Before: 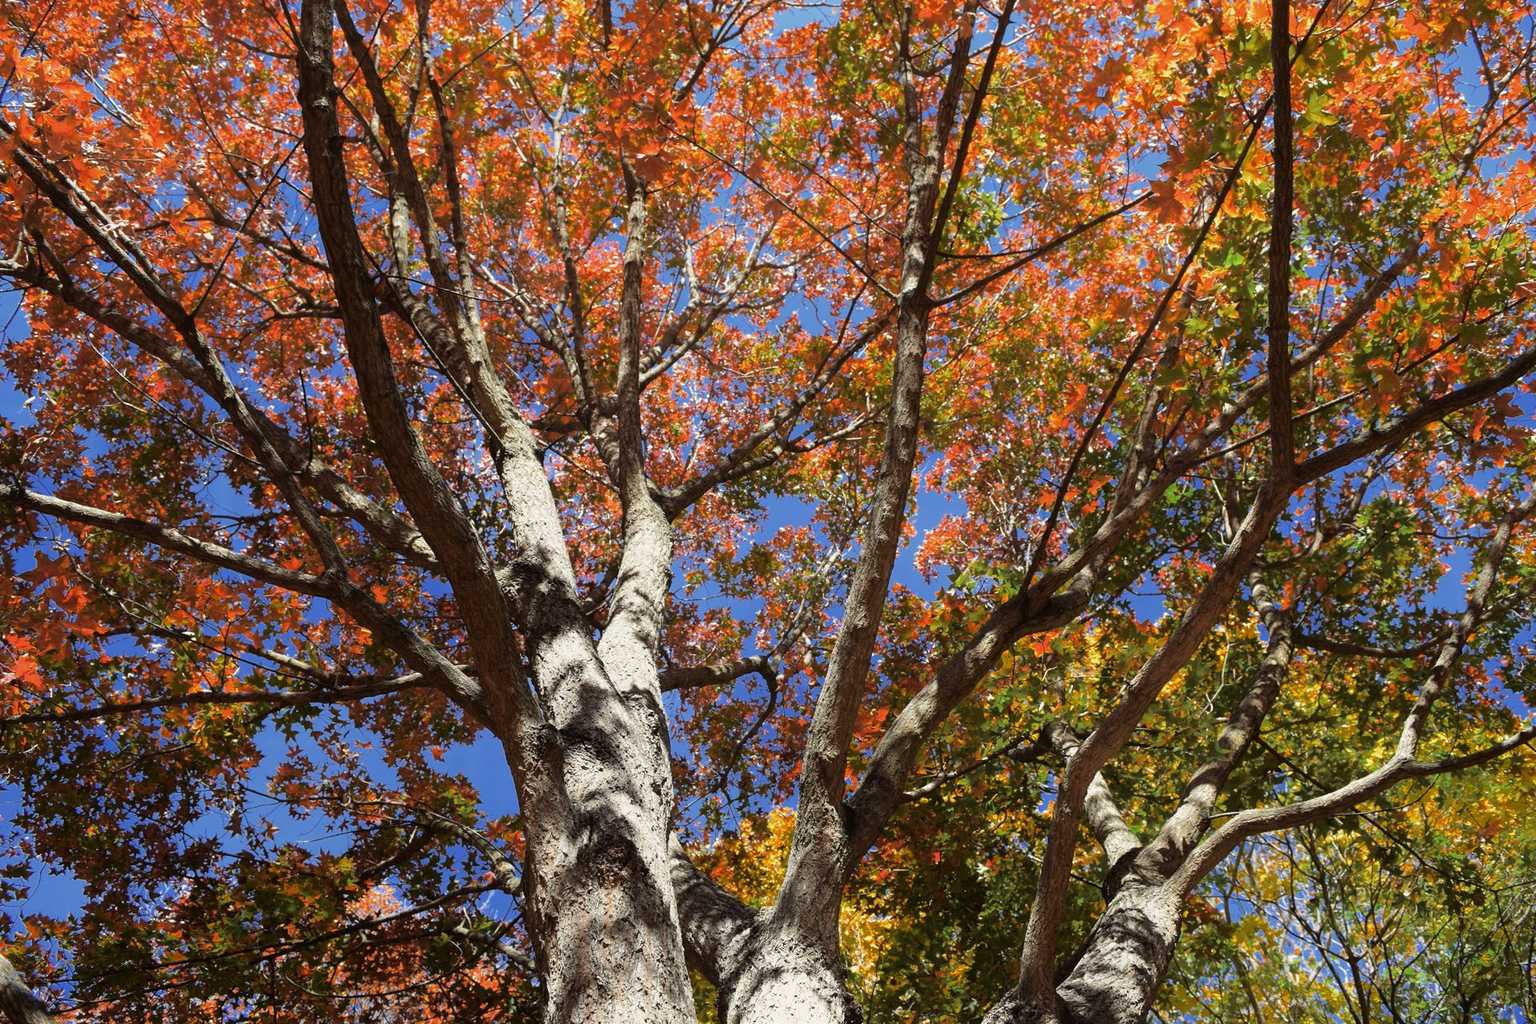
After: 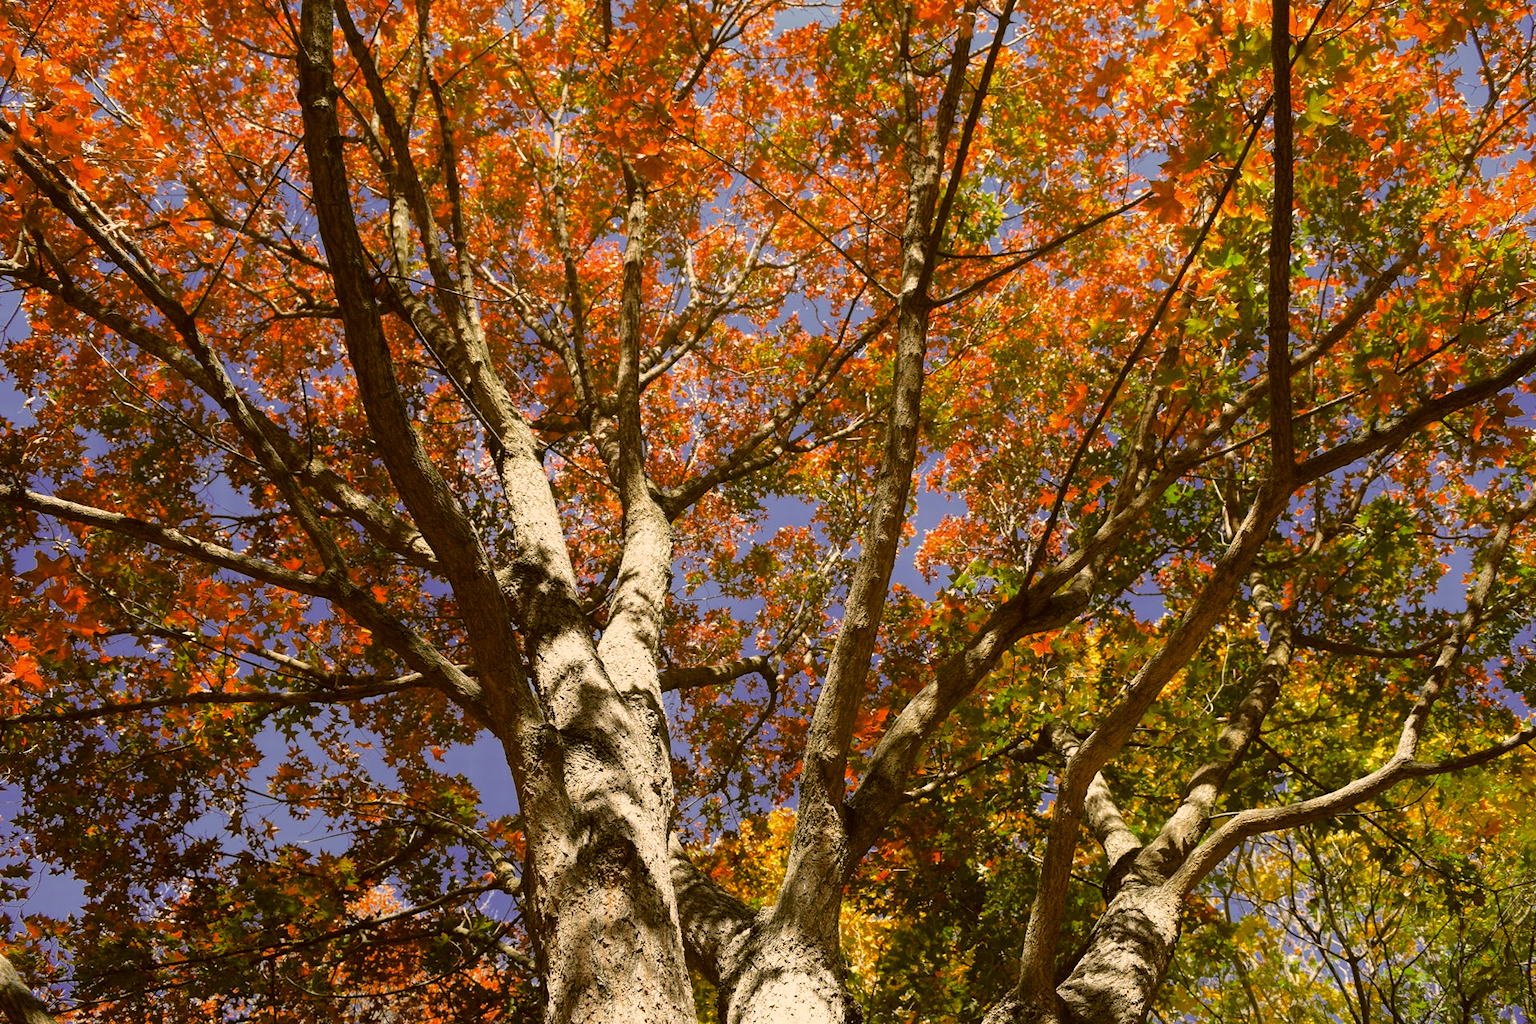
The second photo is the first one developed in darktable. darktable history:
color correction: highlights a* 8.74, highlights b* 15.34, shadows a* -0.458, shadows b* 26.22
